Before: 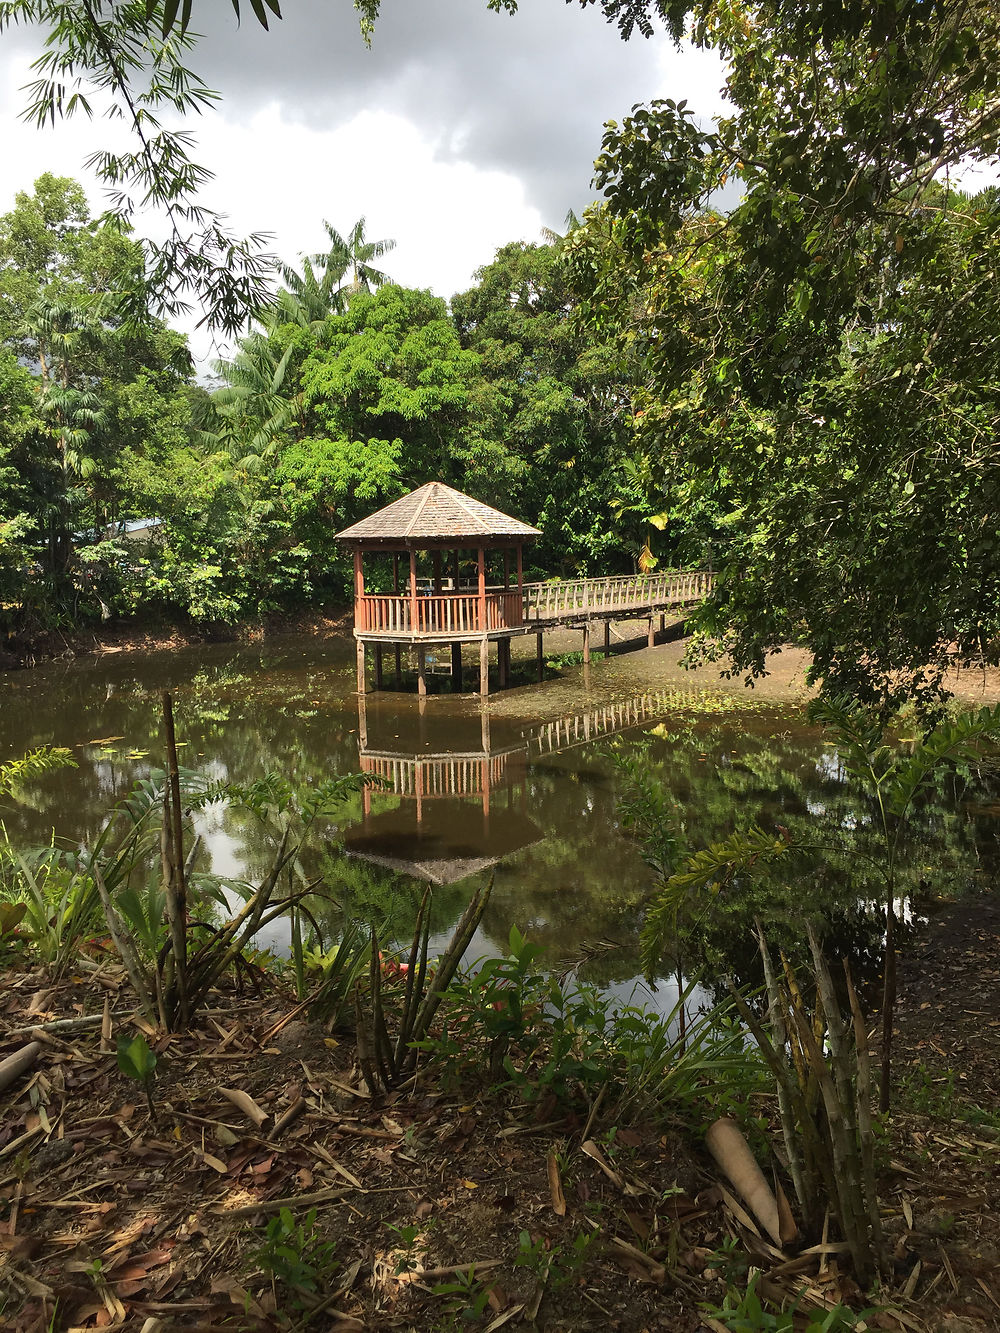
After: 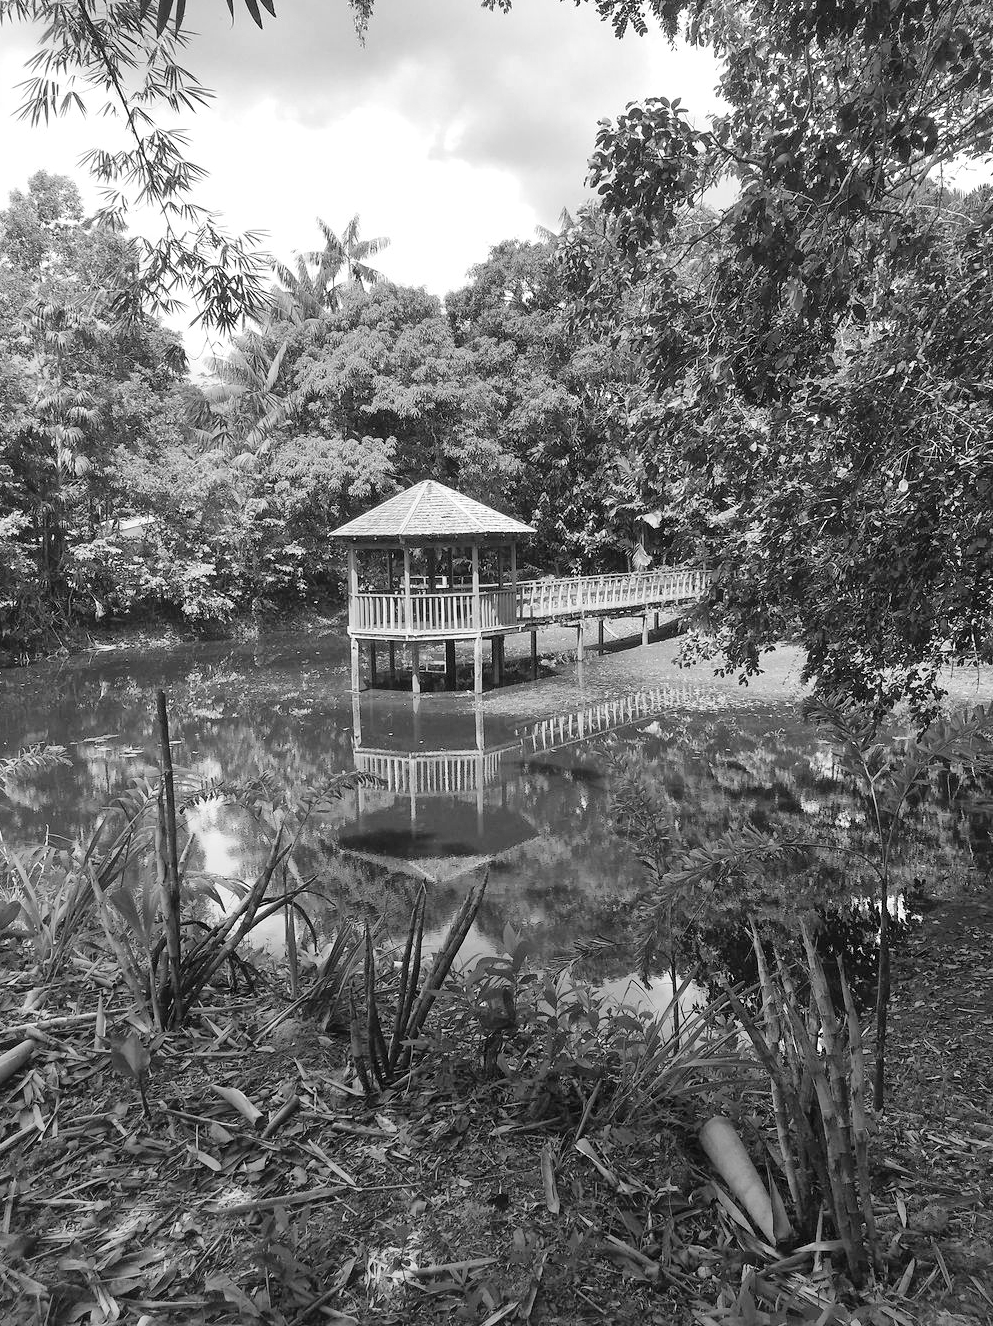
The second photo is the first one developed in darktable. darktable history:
contrast brightness saturation: contrast 0.07, brightness 0.18, saturation 0.4
color calibration: output gray [0.253, 0.26, 0.487, 0], gray › normalize channels true, illuminant same as pipeline (D50), adaptation XYZ, x 0.346, y 0.359, gamut compression 0
crop and rotate: left 0.614%, top 0.179%, bottom 0.309%
global tonemap: drago (1, 100), detail 1
